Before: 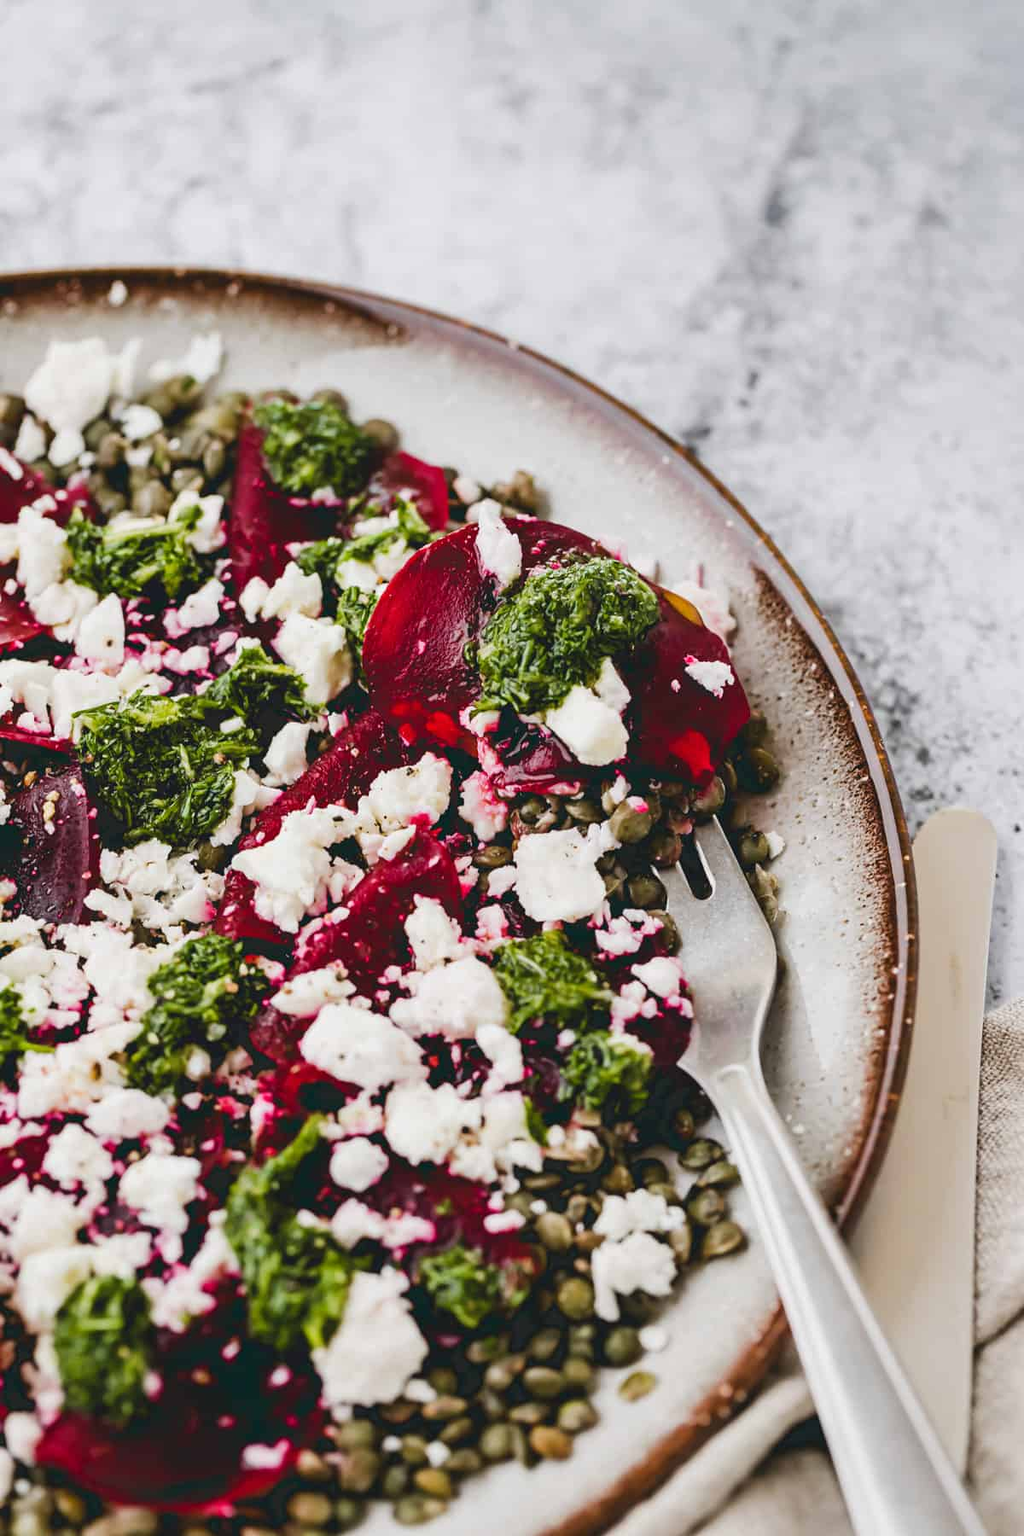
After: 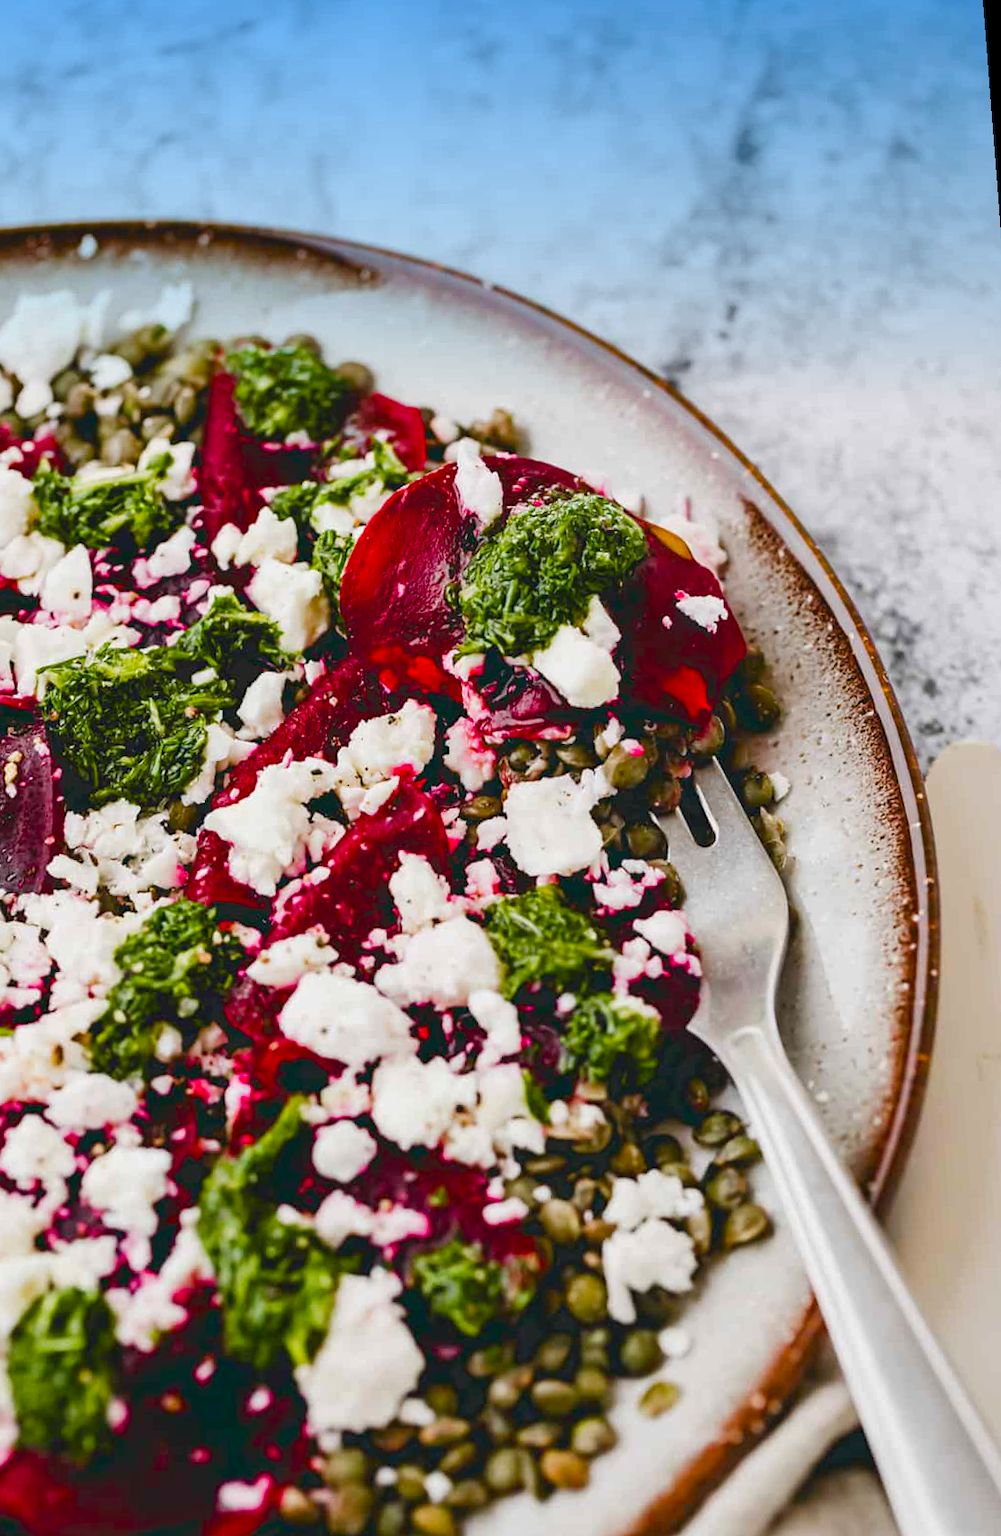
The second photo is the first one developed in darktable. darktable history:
graduated density: density 2.02 EV, hardness 44%, rotation 0.374°, offset 8.21, hue 208.8°, saturation 97%
rotate and perspective: rotation -1.68°, lens shift (vertical) -0.146, crop left 0.049, crop right 0.912, crop top 0.032, crop bottom 0.96
contrast brightness saturation: saturation 0.13
color balance rgb: perceptual saturation grading › global saturation 20%, perceptual saturation grading › highlights -25%, perceptual saturation grading › shadows 25%
